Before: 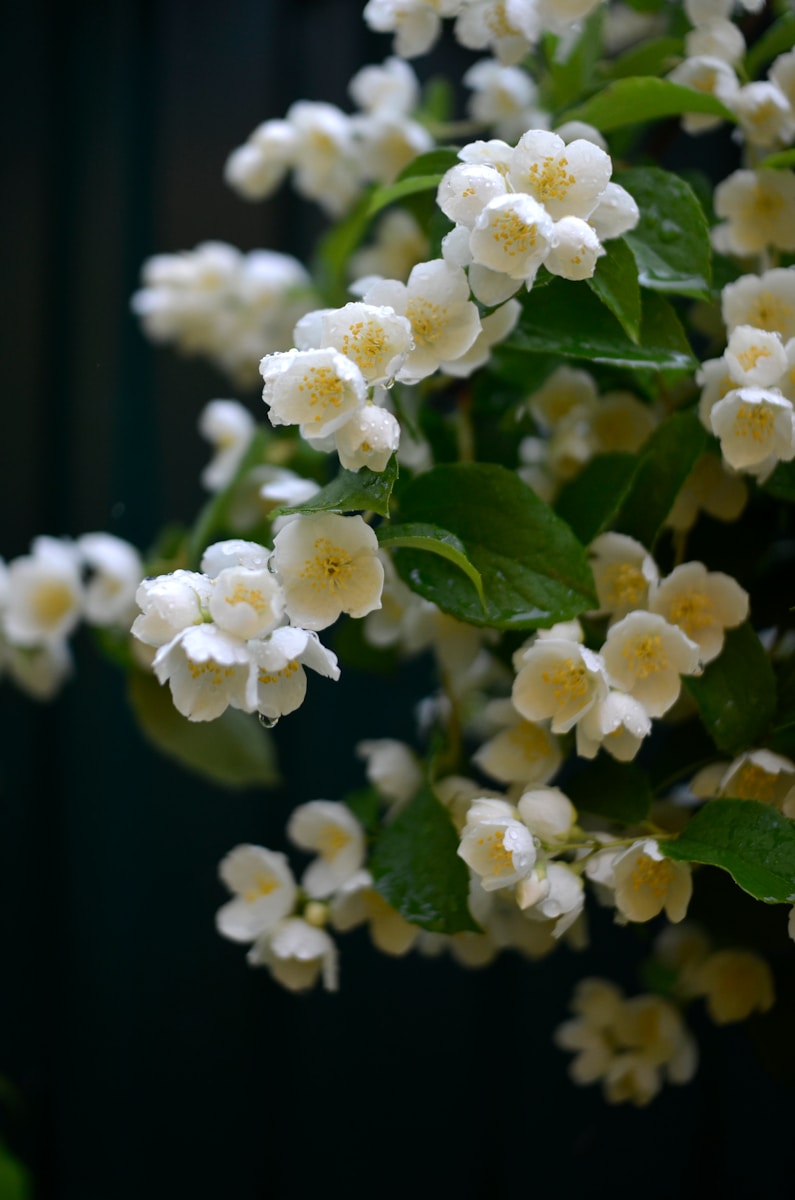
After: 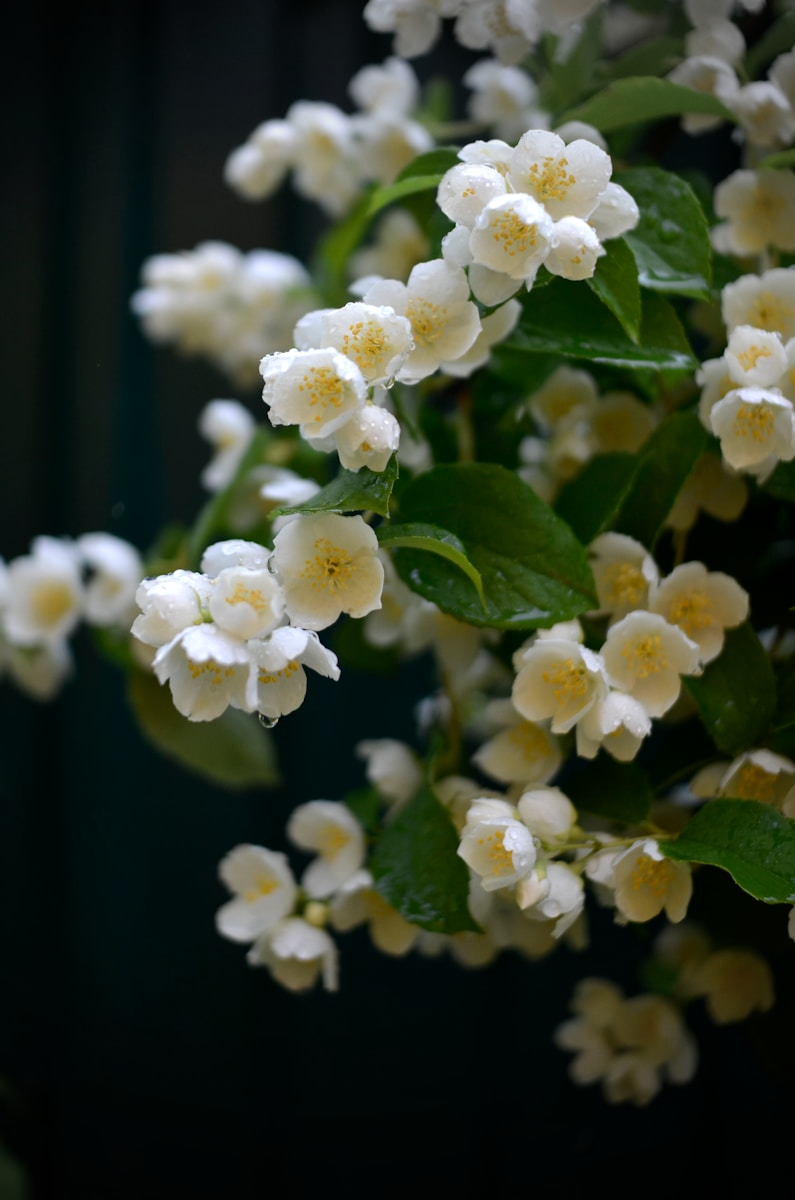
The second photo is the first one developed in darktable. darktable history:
vignetting: fall-off start 99.53%, width/height ratio 1.303
local contrast: mode bilateral grid, contrast 100, coarseness 99, detail 109%, midtone range 0.2
